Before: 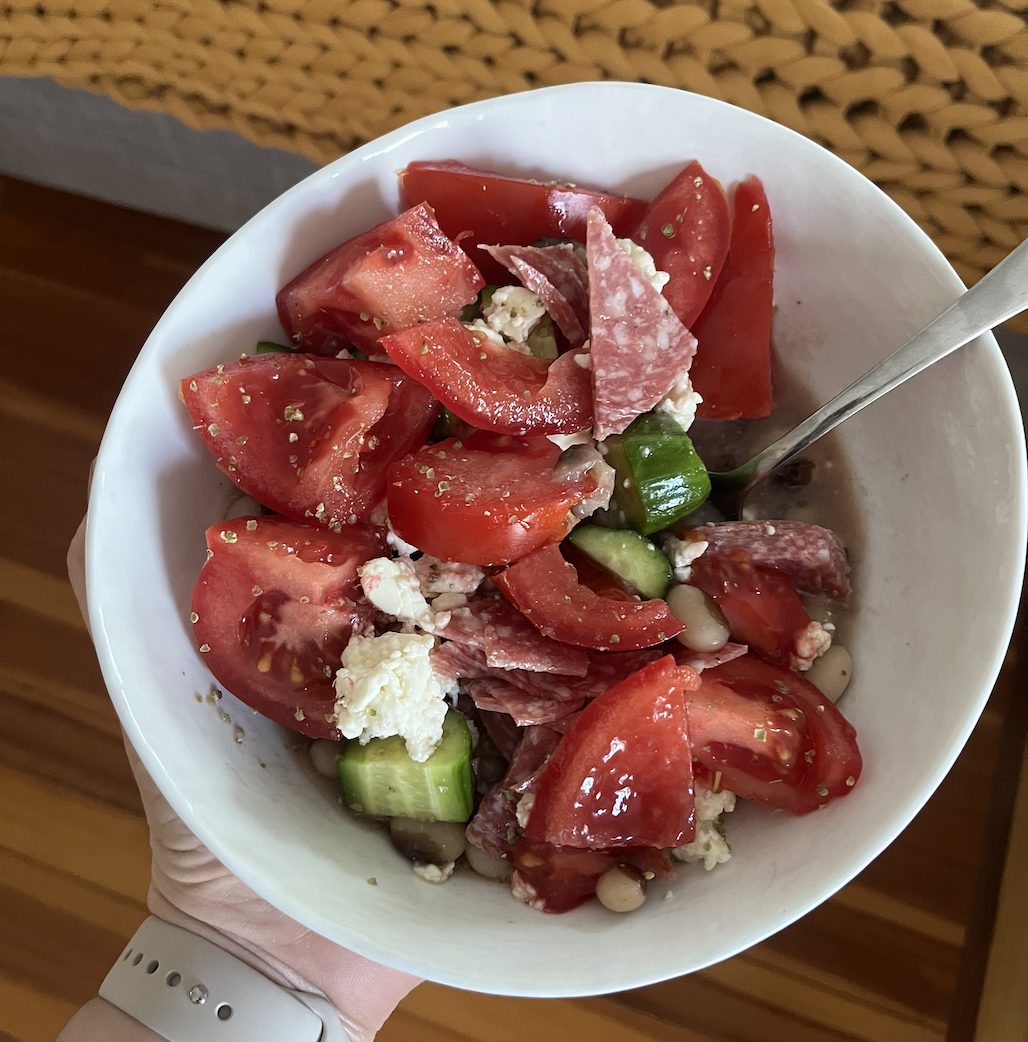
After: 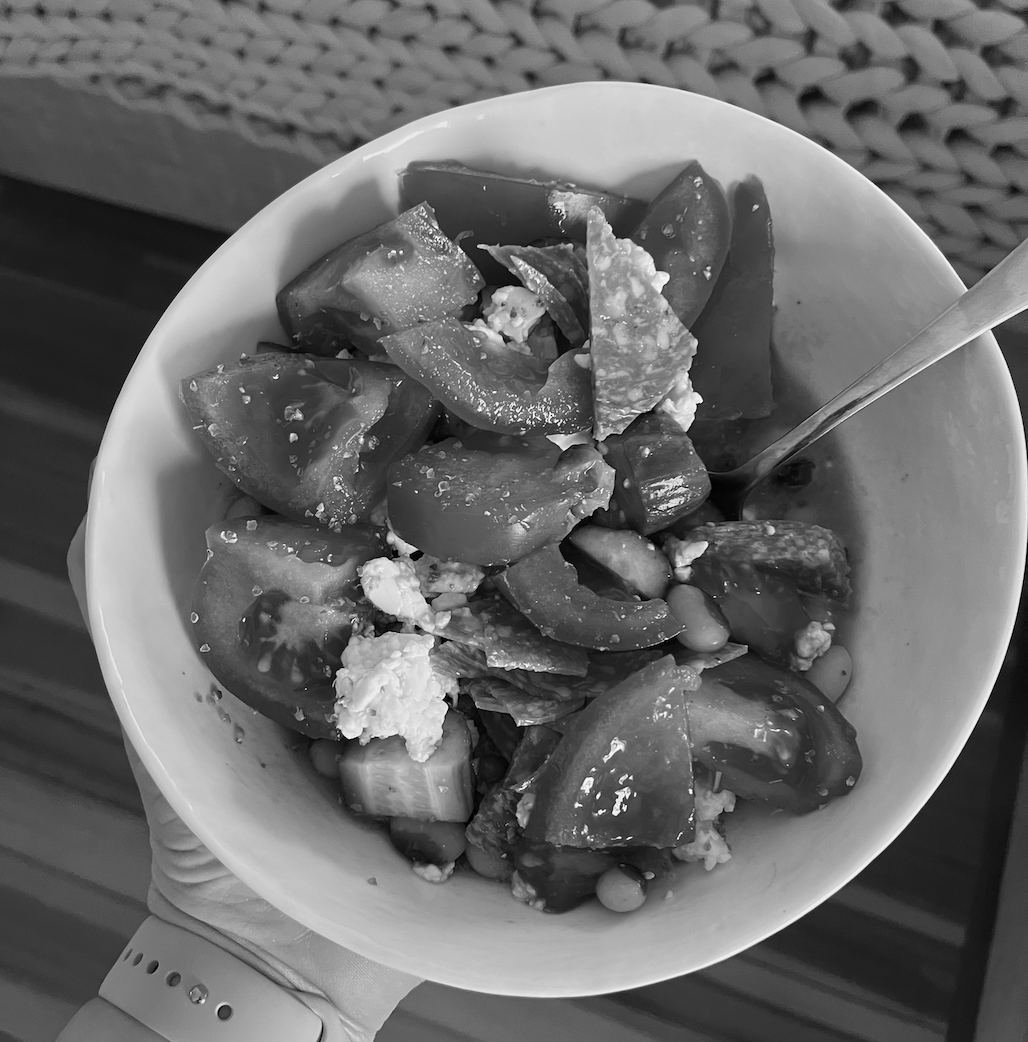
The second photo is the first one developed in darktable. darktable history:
monochrome: a 26.22, b 42.67, size 0.8
white balance: emerald 1
